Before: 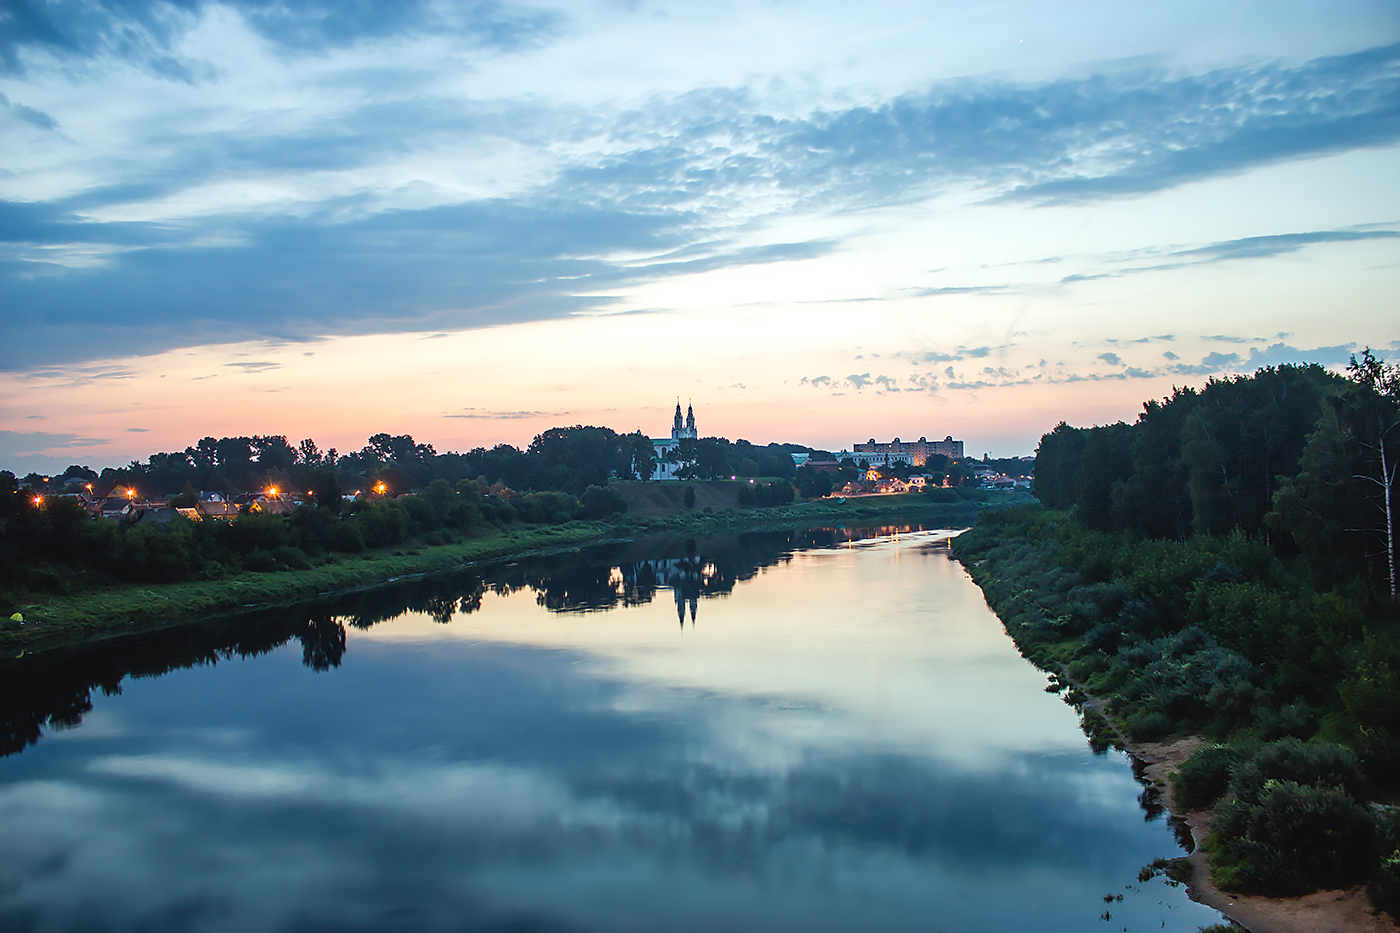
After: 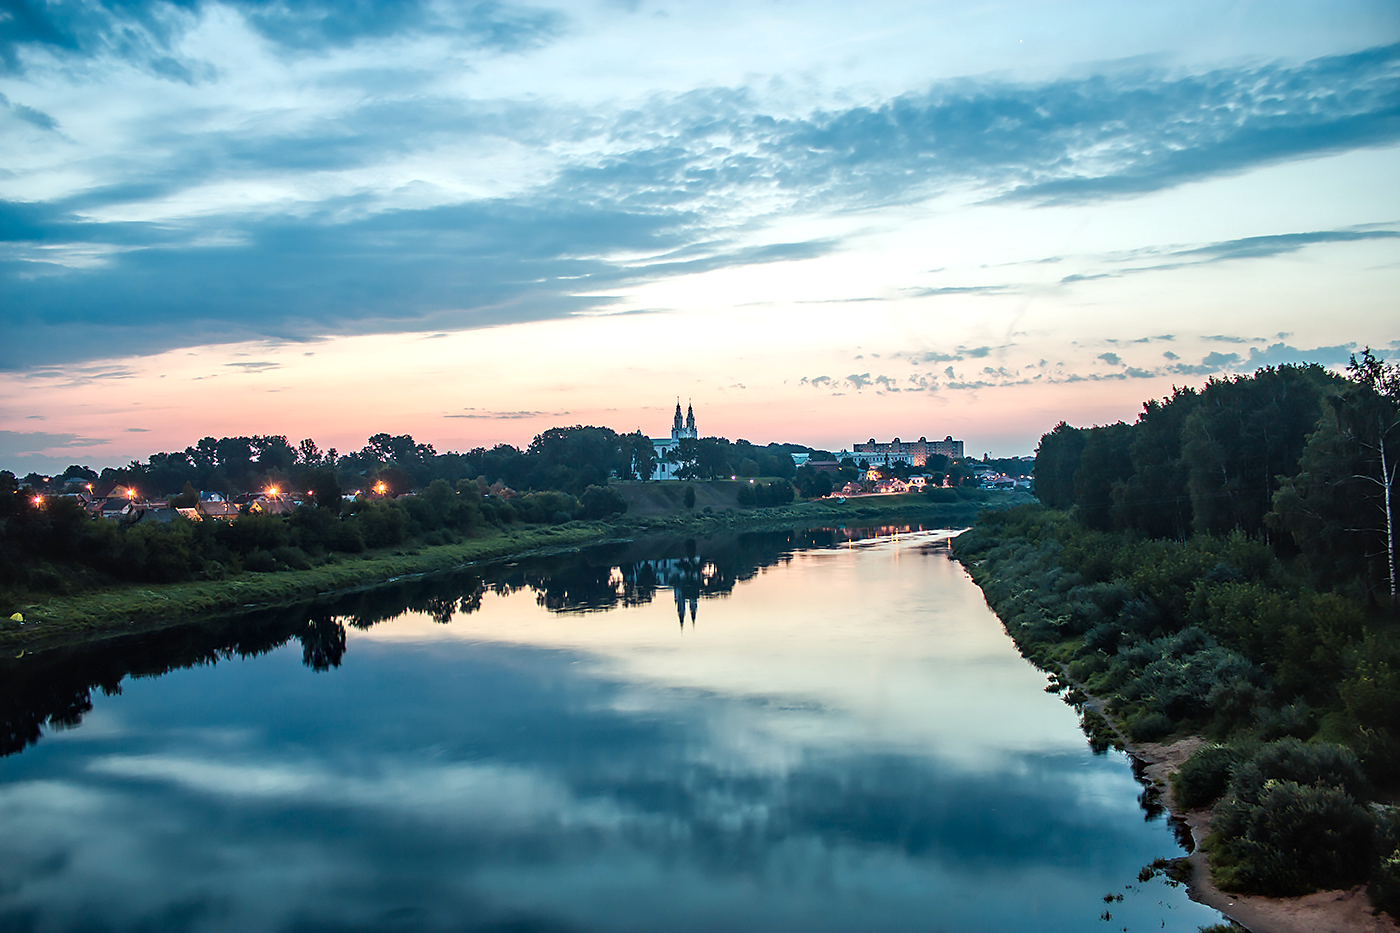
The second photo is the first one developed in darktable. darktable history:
color balance rgb: power › hue 72.86°, perceptual saturation grading › global saturation 0.451%, hue shift -9.24°
contrast equalizer: octaves 7, y [[0.546, 0.552, 0.554, 0.554, 0.552, 0.546], [0.5 ×6], [0.5 ×6], [0 ×6], [0 ×6]]
